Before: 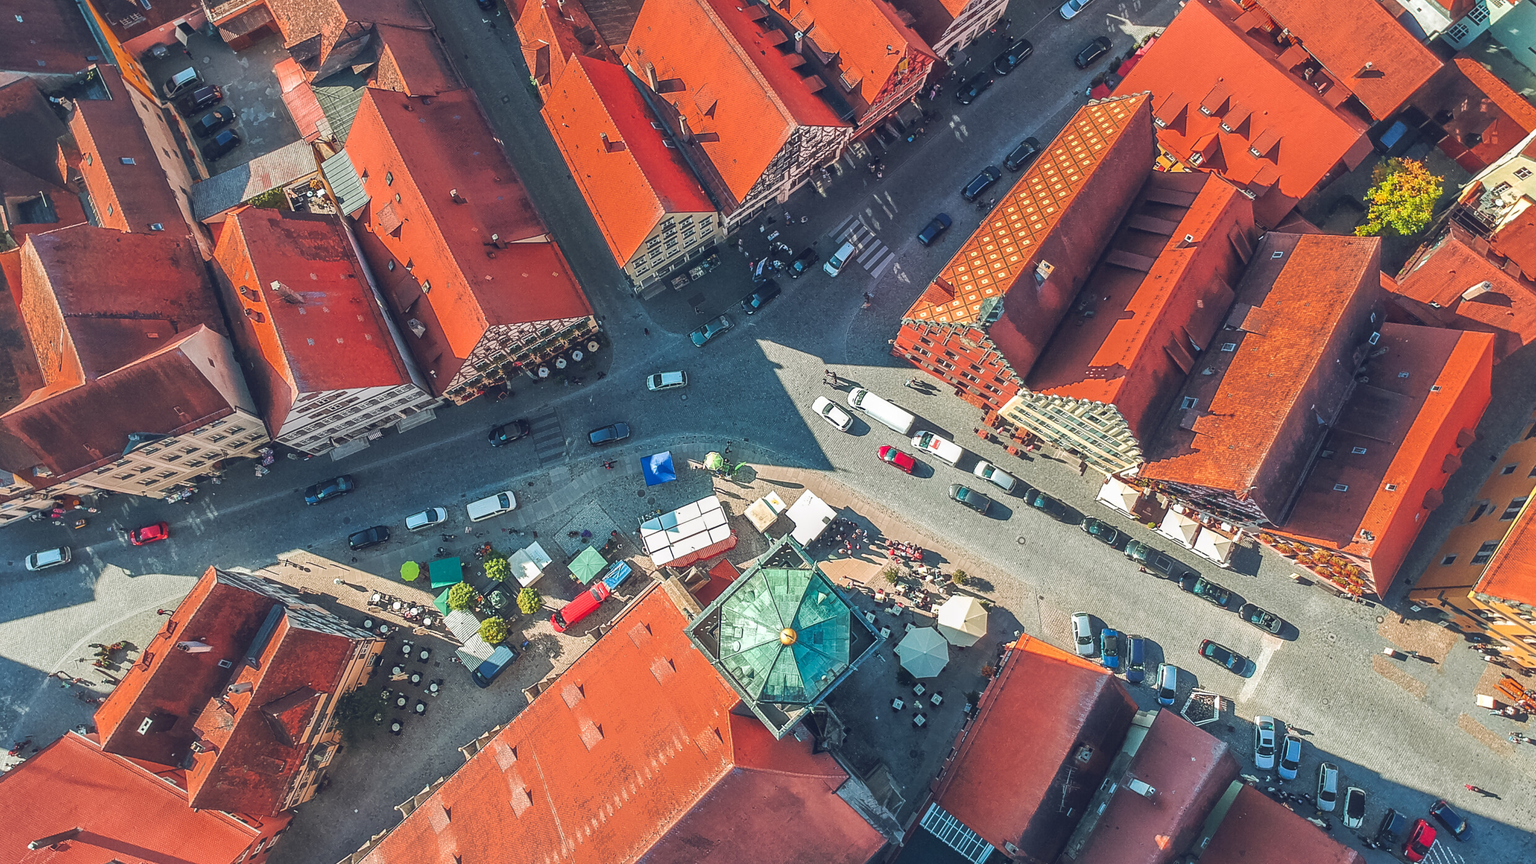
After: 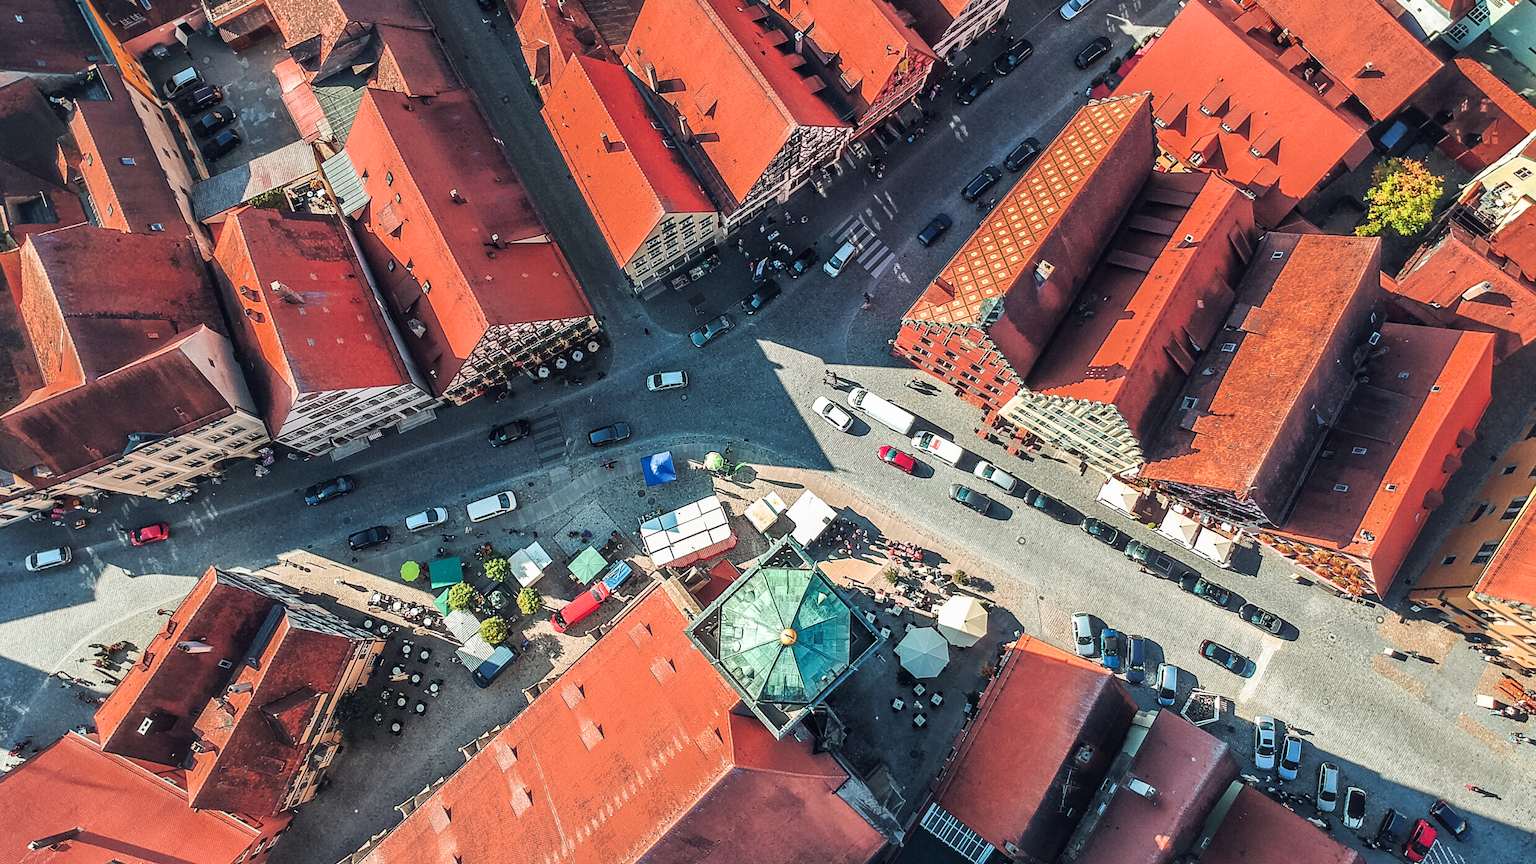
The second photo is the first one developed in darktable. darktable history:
filmic rgb: black relative exposure -8.7 EV, white relative exposure 2.64 EV, threshold 3.02 EV, target black luminance 0%, target white luminance 99.984%, hardness 6.27, latitude 74.72%, contrast 1.321, highlights saturation mix -5.66%, contrast in shadows safe, enable highlight reconstruction true
